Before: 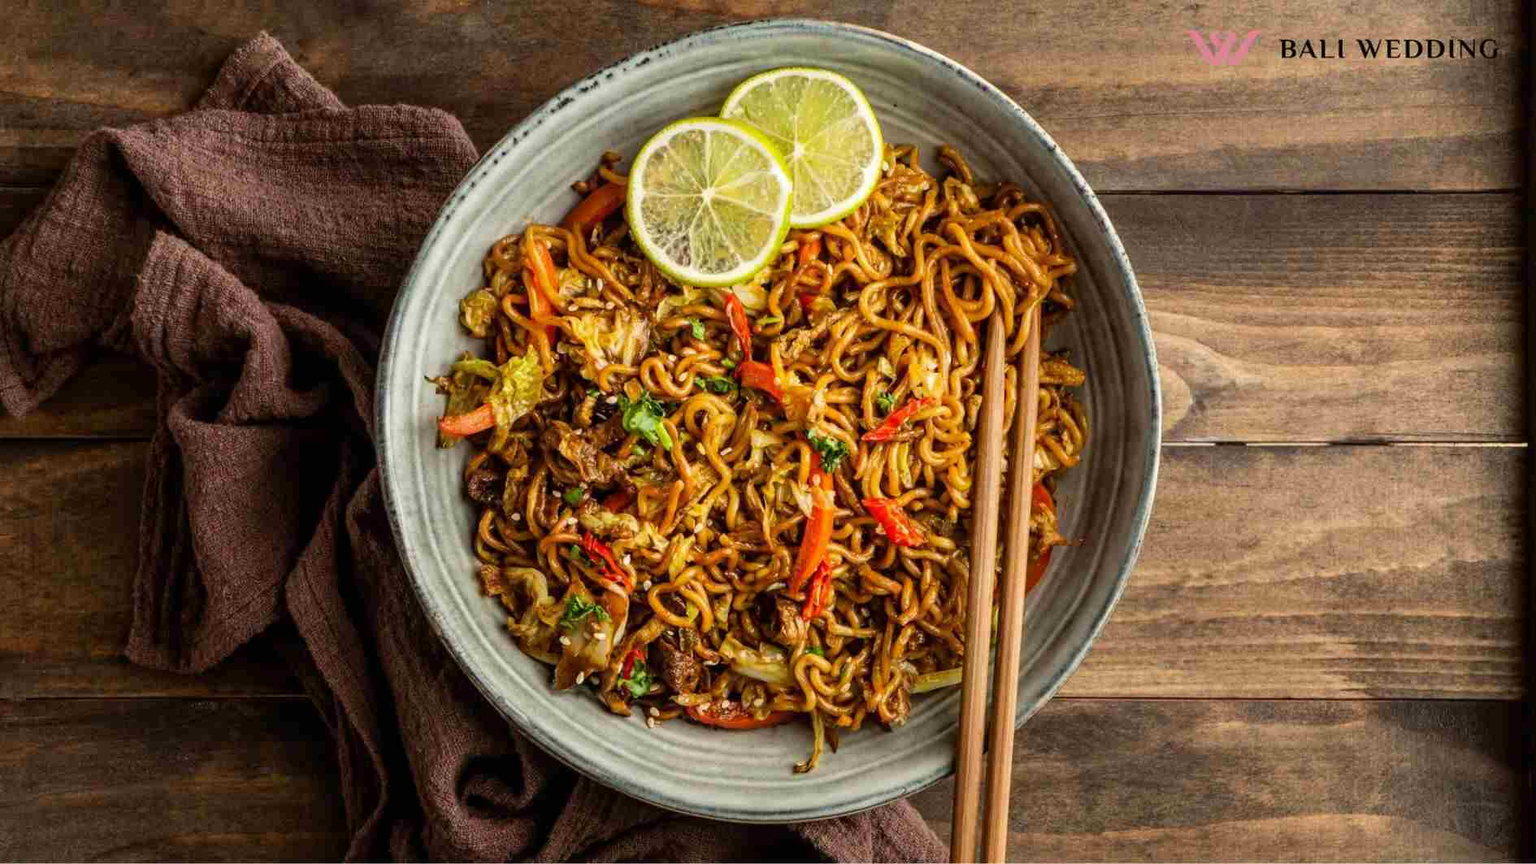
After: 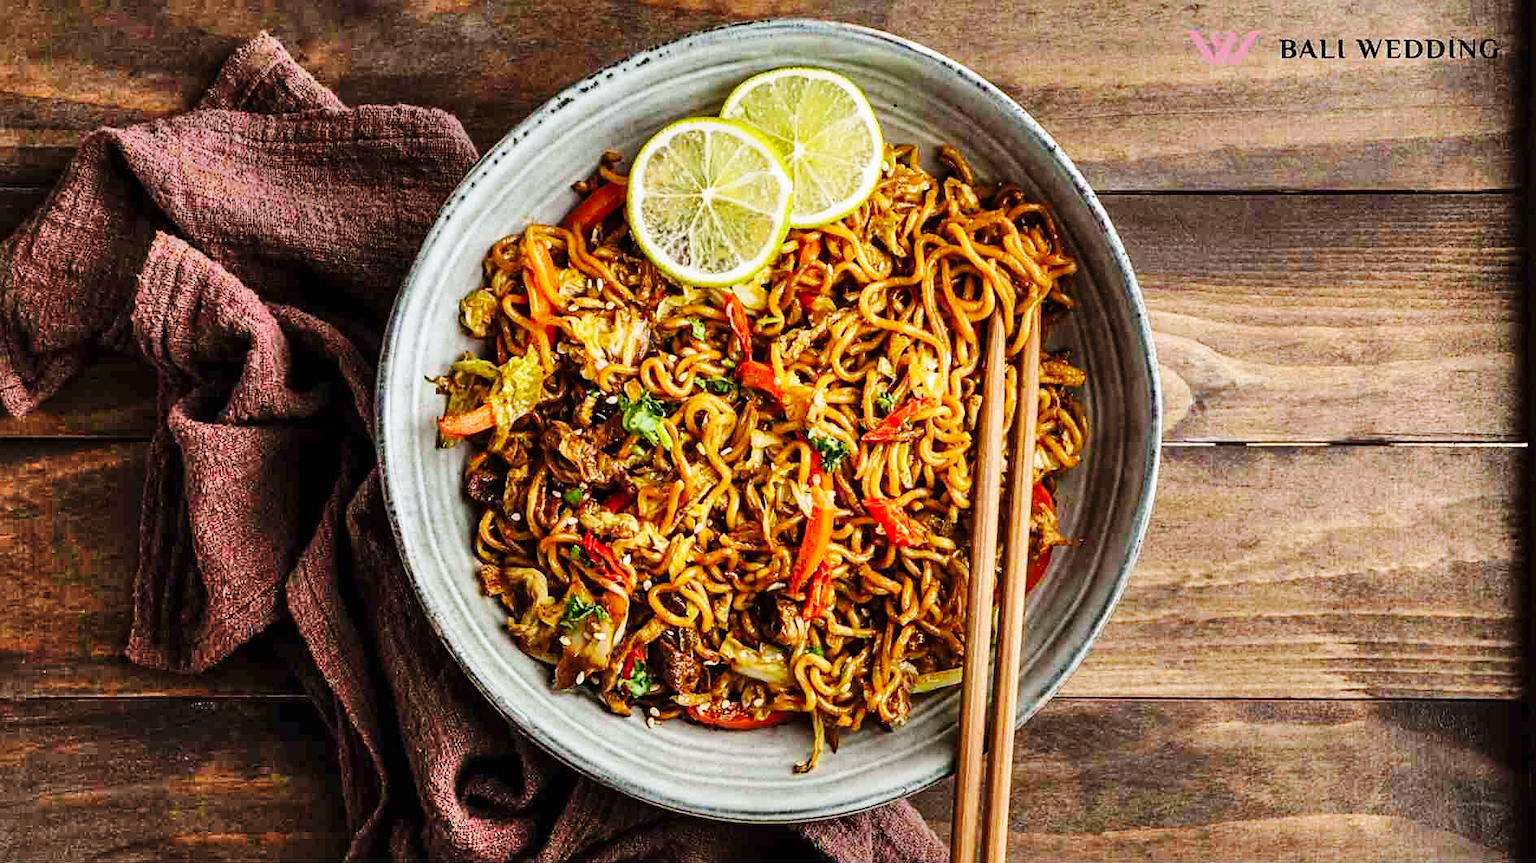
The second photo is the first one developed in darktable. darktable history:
color calibration: illuminant as shot in camera, x 0.358, y 0.373, temperature 4628.91 K
sharpen: on, module defaults
base curve: curves: ch0 [(0, 0) (0.032, 0.025) (0.121, 0.166) (0.206, 0.329) (0.605, 0.79) (1, 1)], preserve colors none
shadows and highlights: shadows 58.3, soften with gaussian
